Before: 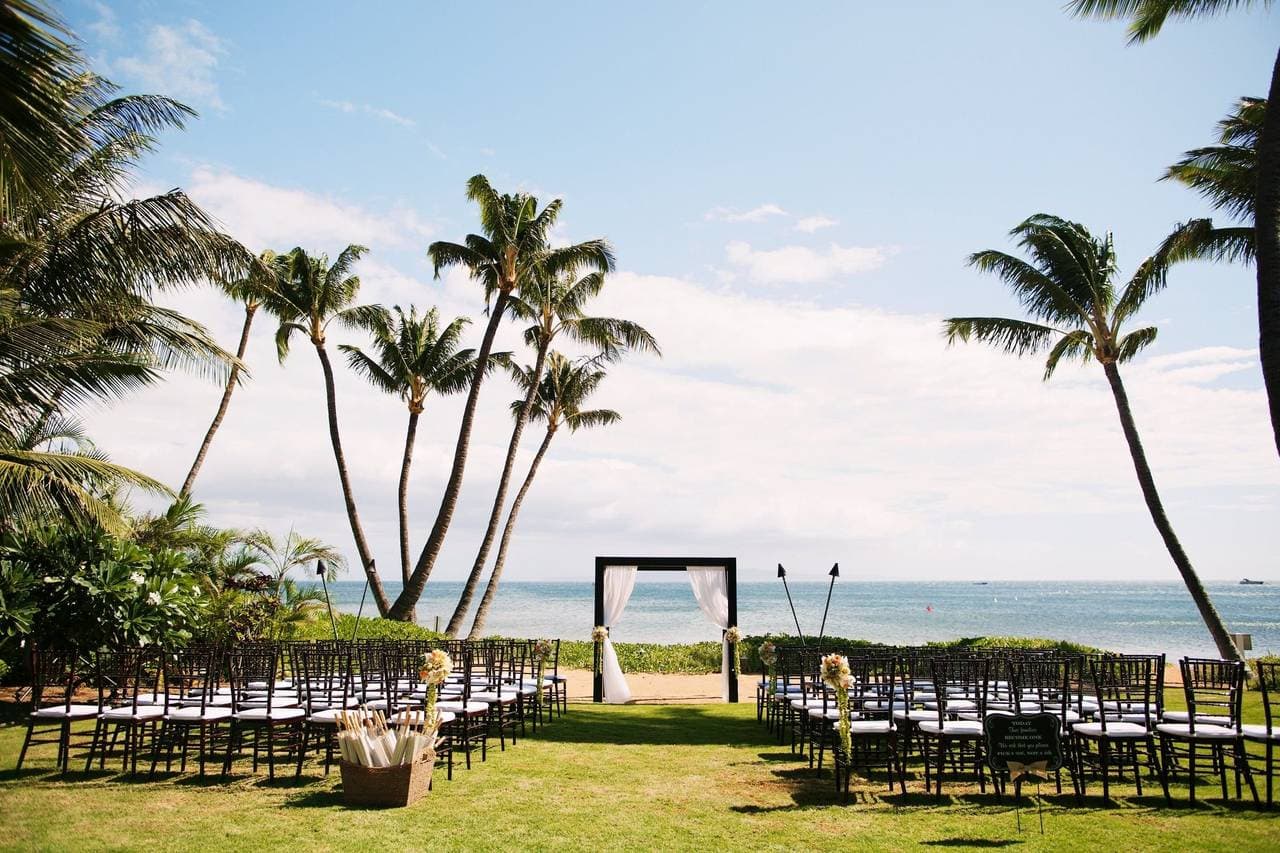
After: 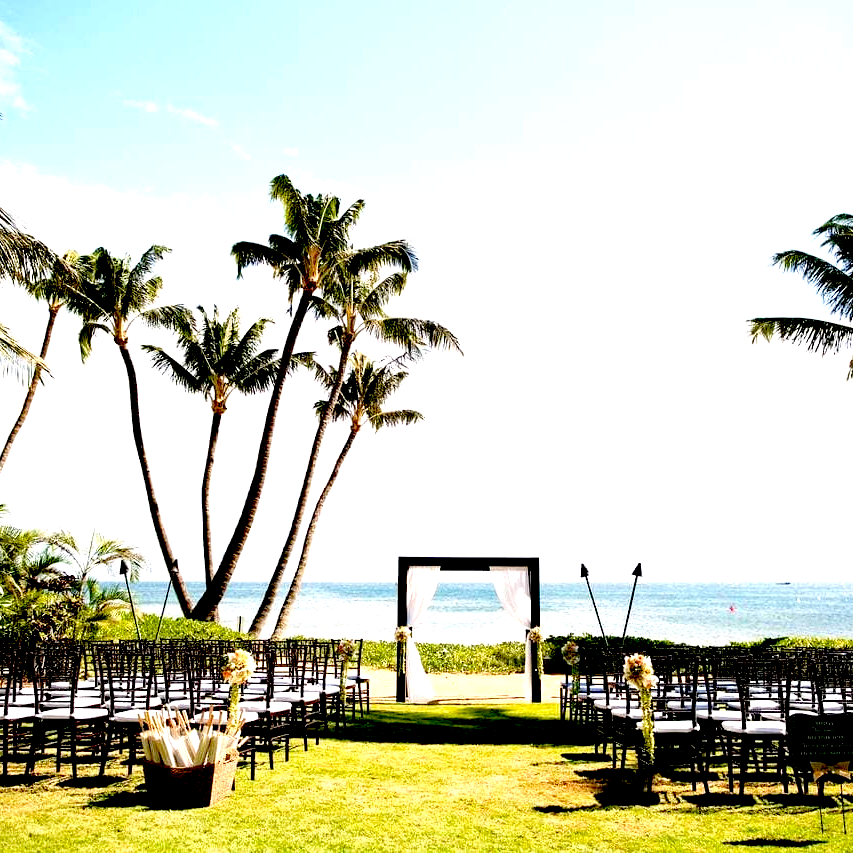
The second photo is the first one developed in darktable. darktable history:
exposure: black level correction 0.035, exposure 0.9 EV, compensate highlight preservation false
haze removal: compatibility mode true, adaptive false
crop: left 15.419%, right 17.914%
